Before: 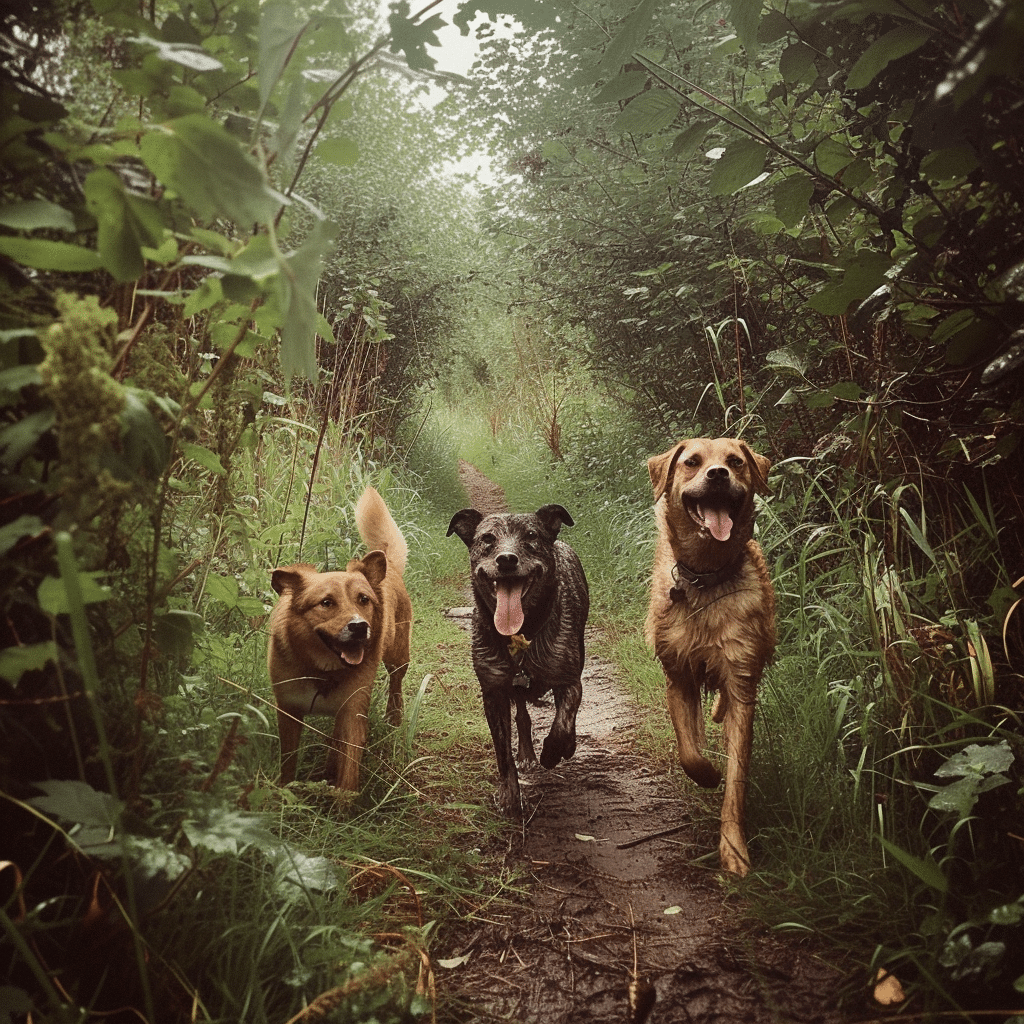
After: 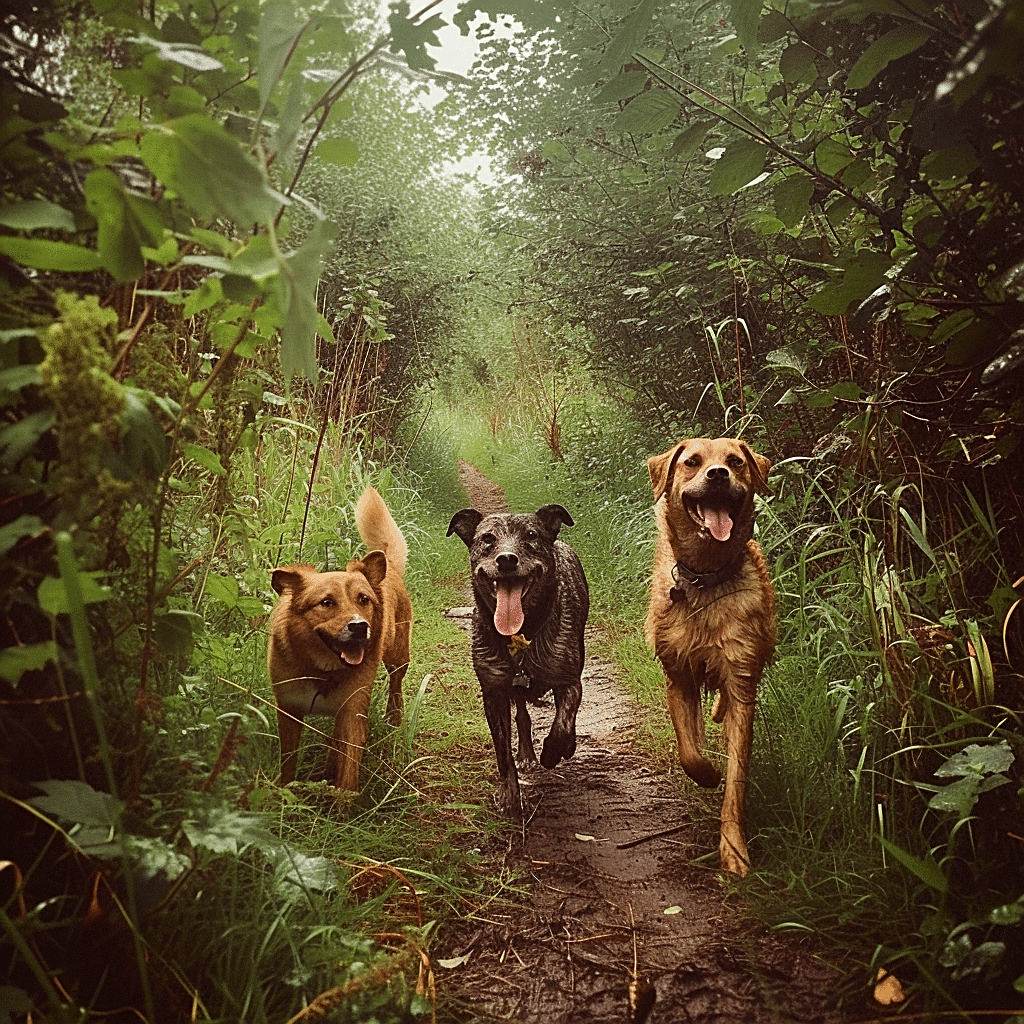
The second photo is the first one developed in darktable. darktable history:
color correction: saturation 1.34
sharpen: on, module defaults
